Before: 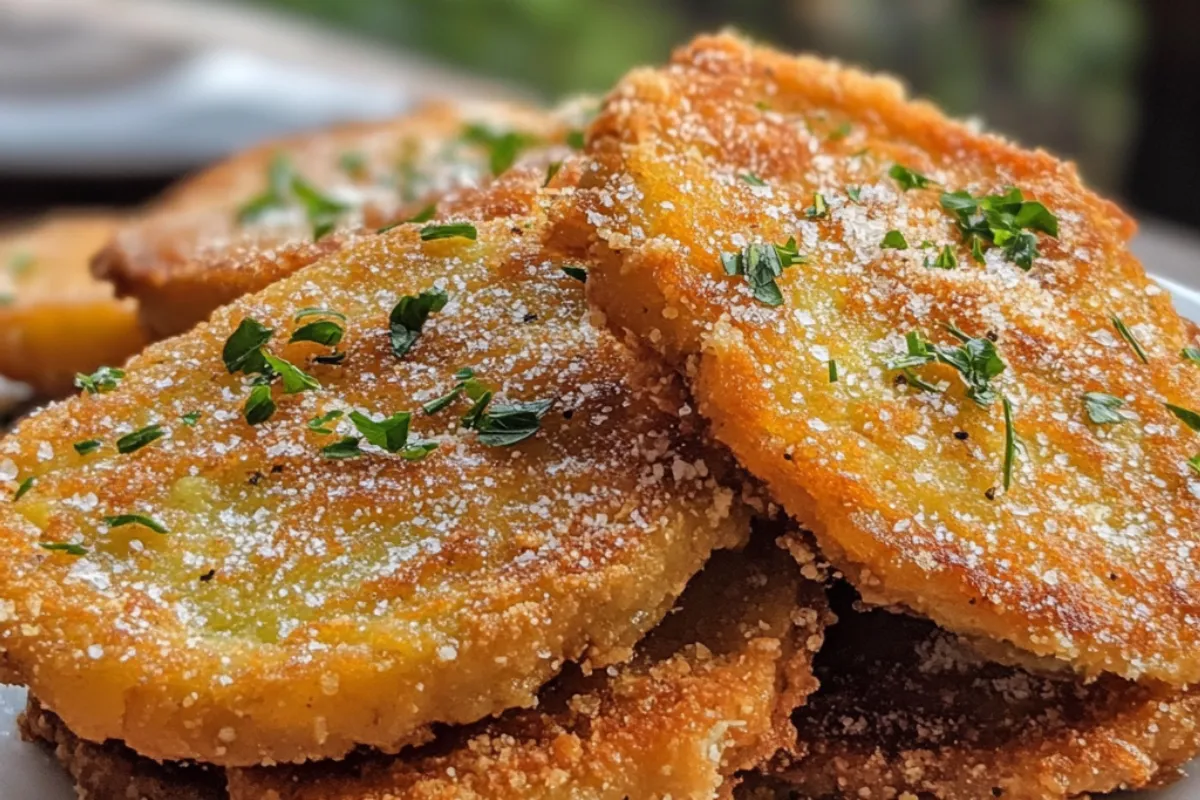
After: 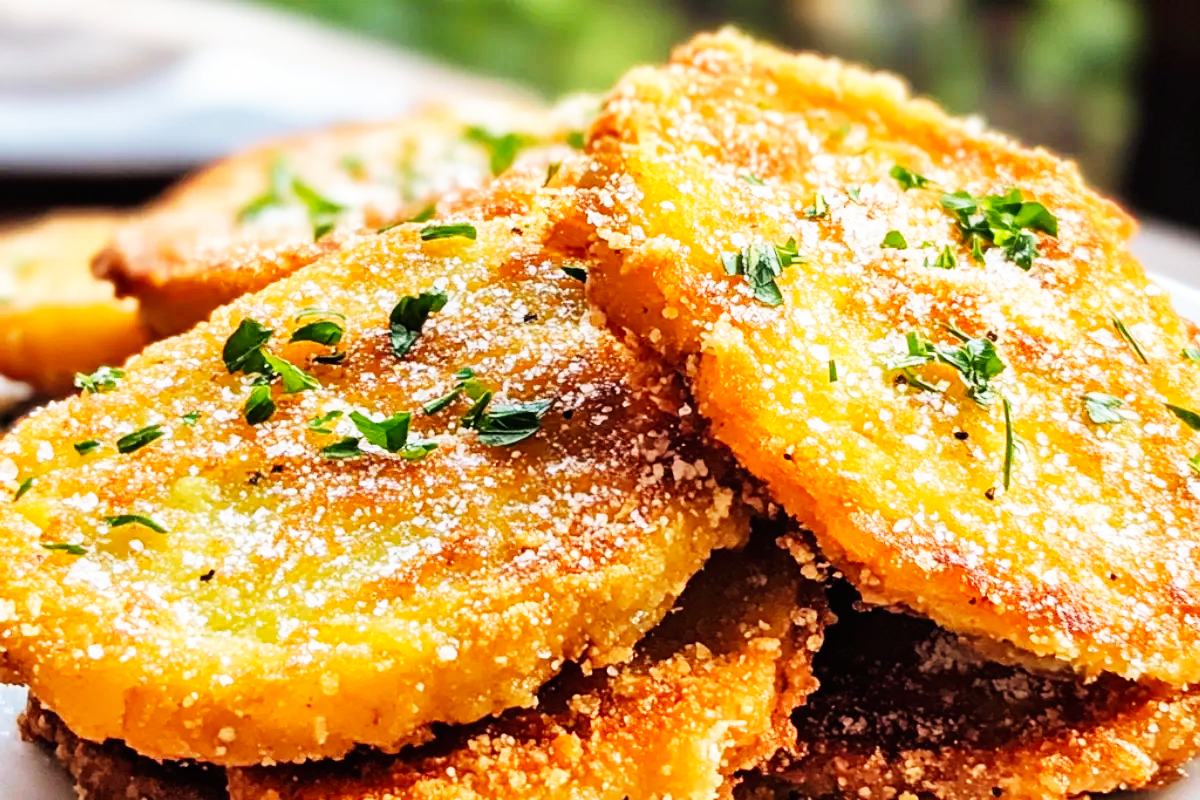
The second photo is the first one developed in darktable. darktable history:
base curve: curves: ch0 [(0, 0) (0.007, 0.004) (0.027, 0.03) (0.046, 0.07) (0.207, 0.54) (0.442, 0.872) (0.673, 0.972) (1, 1)], preserve colors none
velvia: strength 29%
